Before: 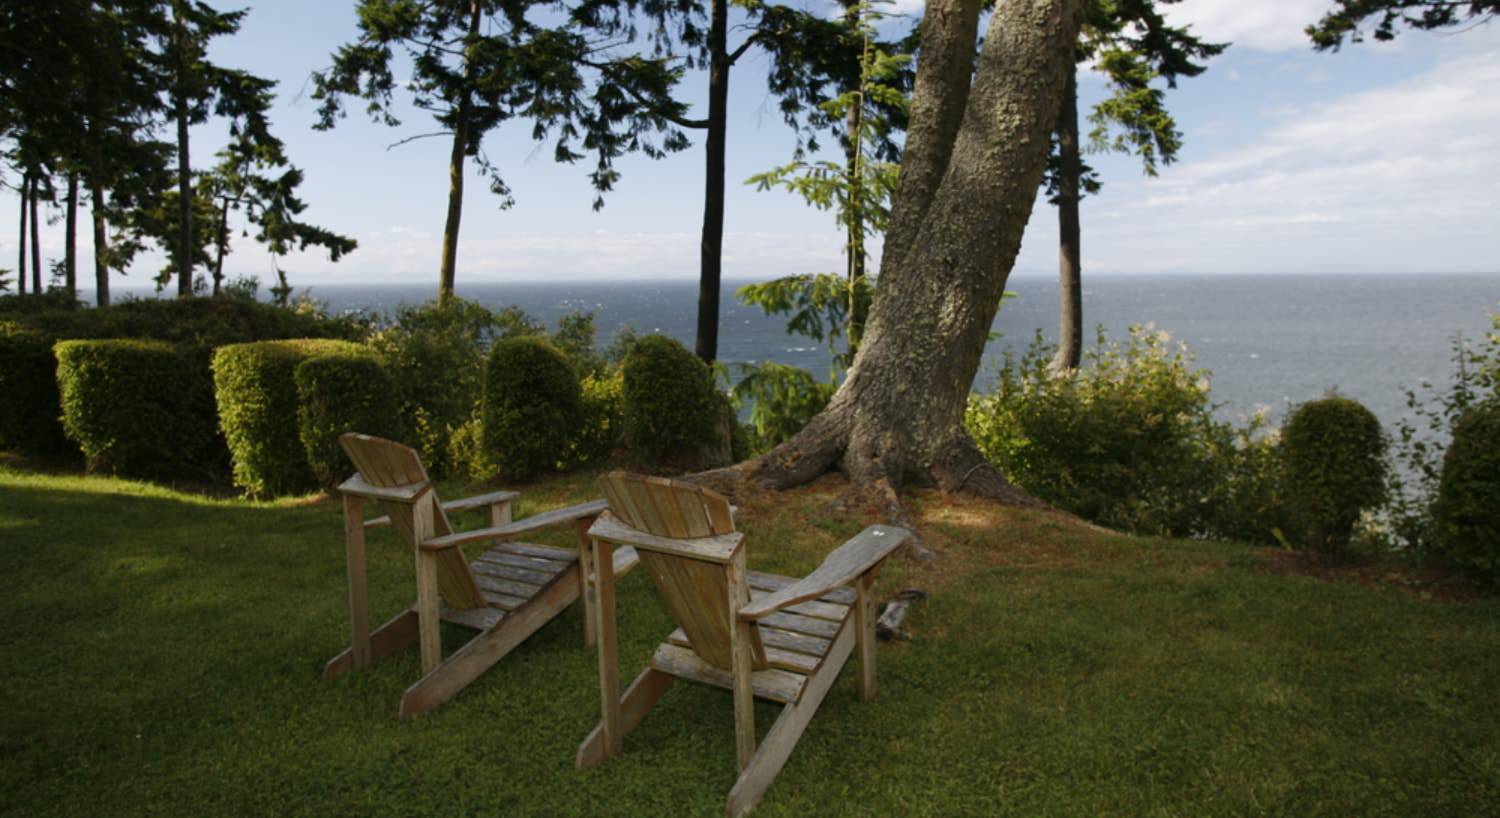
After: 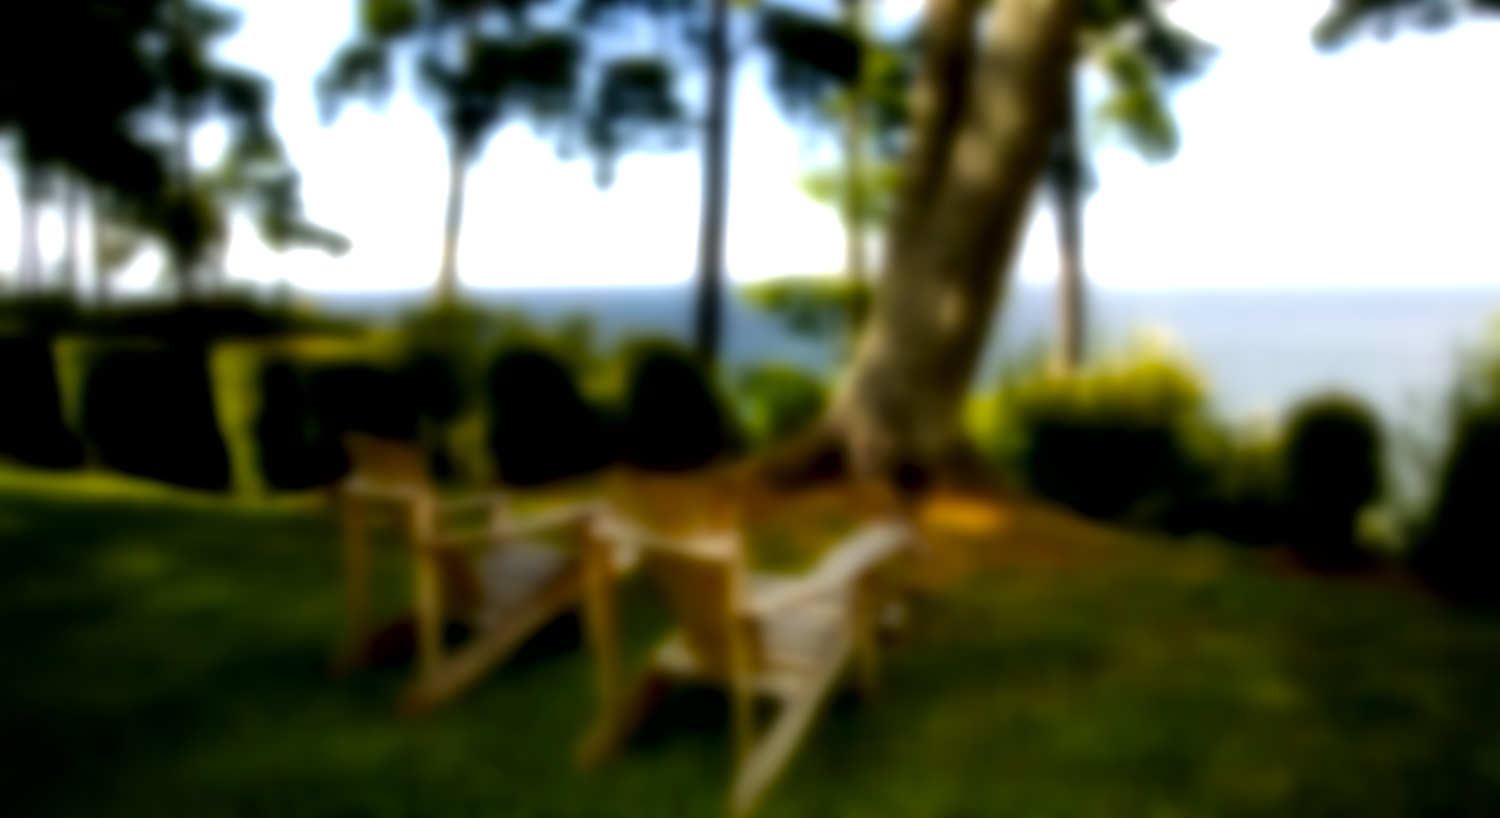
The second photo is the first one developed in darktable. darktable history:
color balance rgb: perceptual saturation grading › global saturation 30%, global vibrance 10%
exposure: exposure 0.6 EV, compensate highlight preservation false
local contrast: mode bilateral grid, contrast 20, coarseness 50, detail 150%, midtone range 0.2
lowpass: on, module defaults
filmic rgb: black relative exposure -8.2 EV, white relative exposure 2.2 EV, threshold 3 EV, hardness 7.11, latitude 85.74%, contrast 1.696, highlights saturation mix -4%, shadows ↔ highlights balance -2.69%, preserve chrominance no, color science v5 (2021), contrast in shadows safe, contrast in highlights safe, enable highlight reconstruction true
